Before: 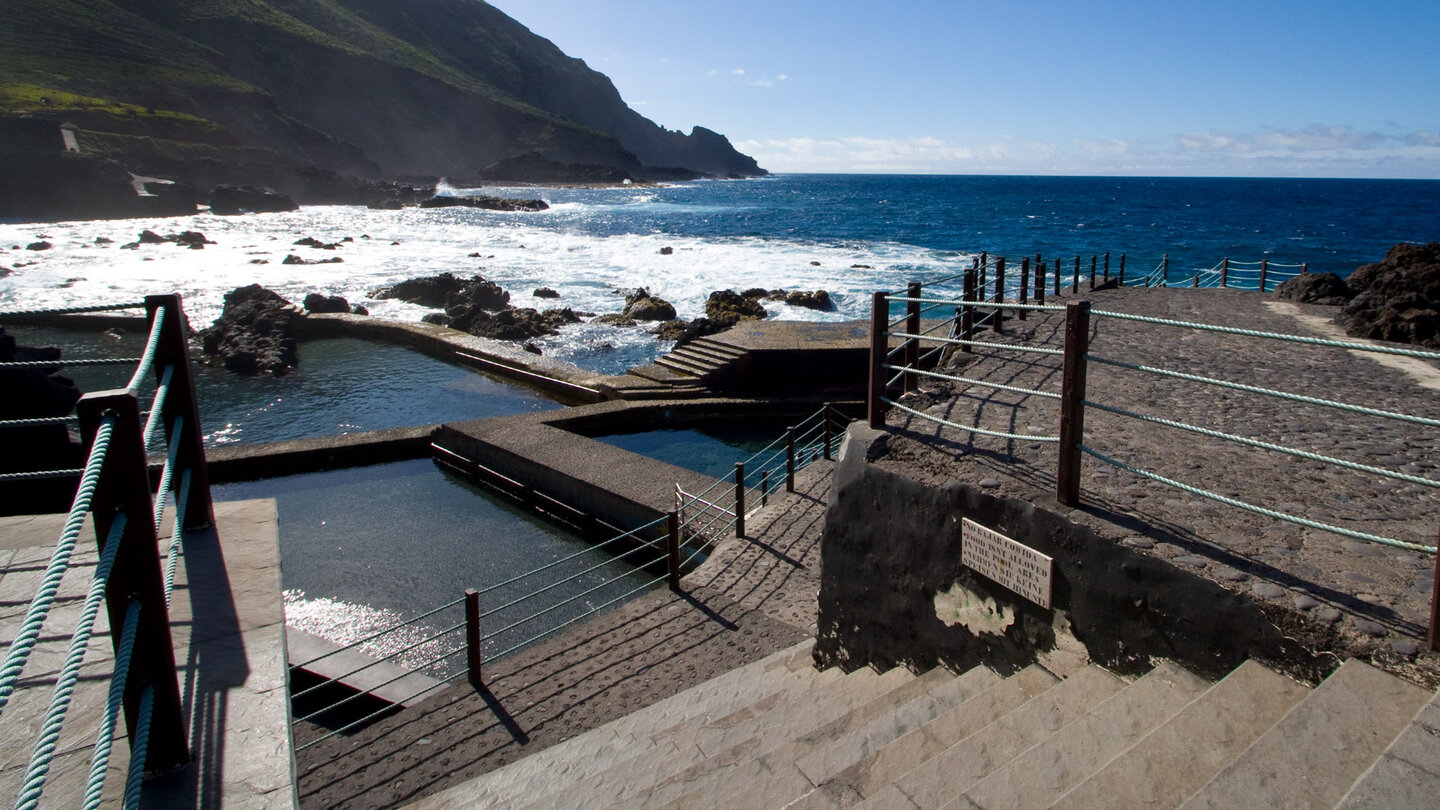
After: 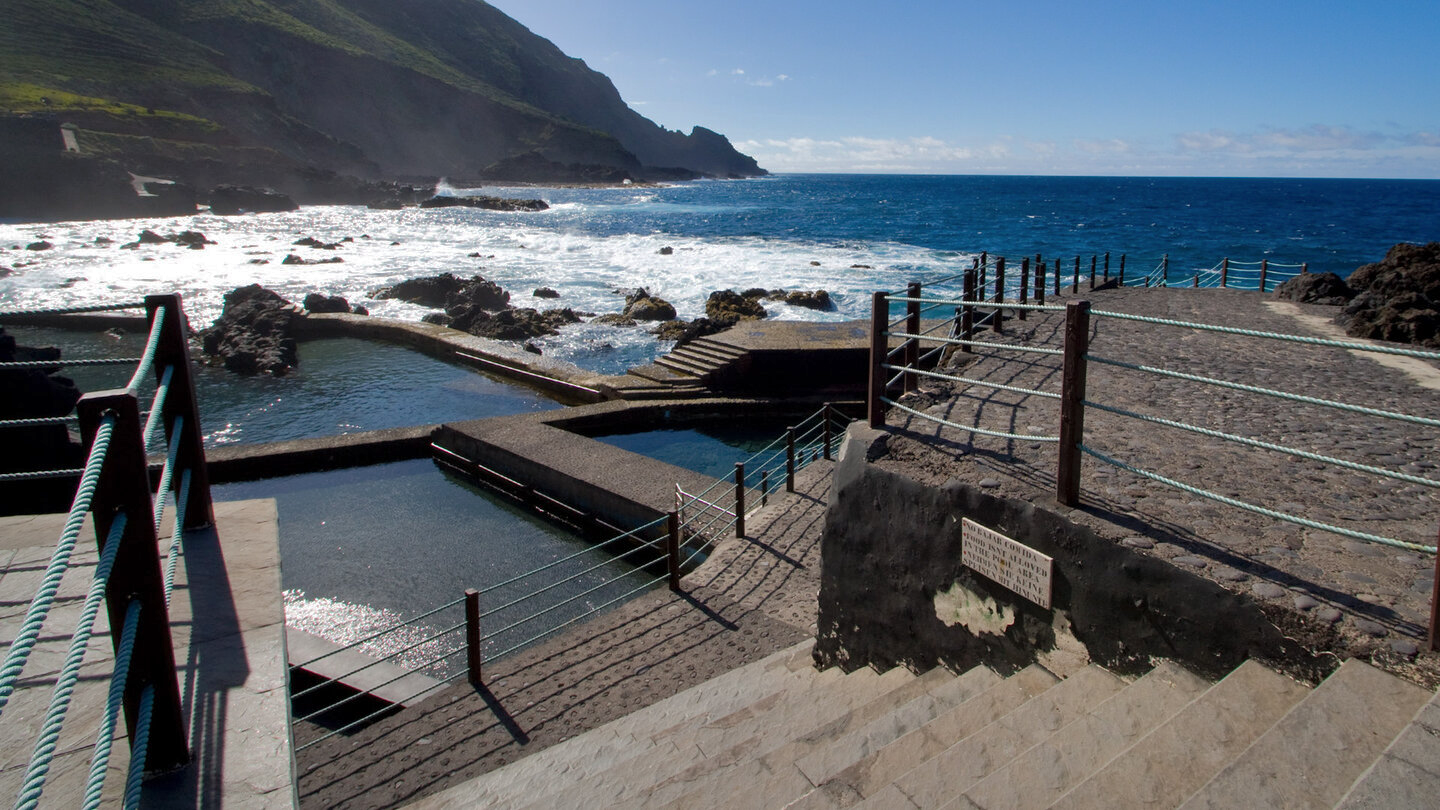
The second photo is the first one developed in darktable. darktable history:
shadows and highlights: shadows 39.63, highlights -59.72
